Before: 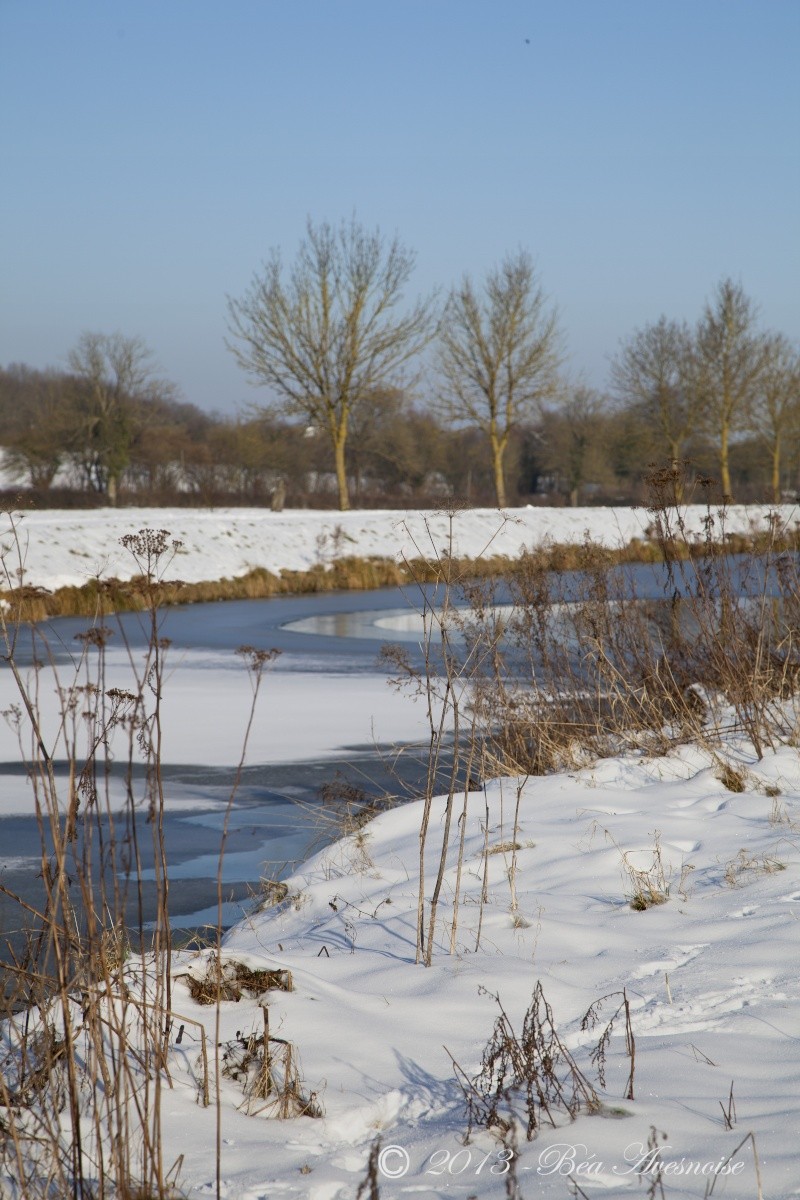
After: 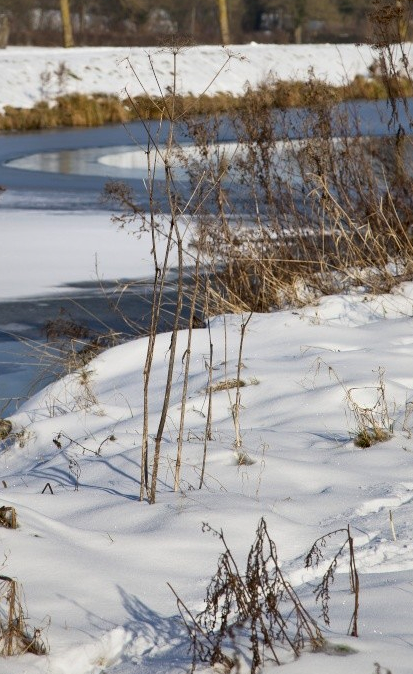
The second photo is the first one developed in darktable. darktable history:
local contrast: mode bilateral grid, contrast 25, coarseness 47, detail 152%, midtone range 0.2
crop: left 34.533%, top 38.665%, right 13.773%, bottom 5.158%
color correction: highlights b* -0.051, saturation 1.1
